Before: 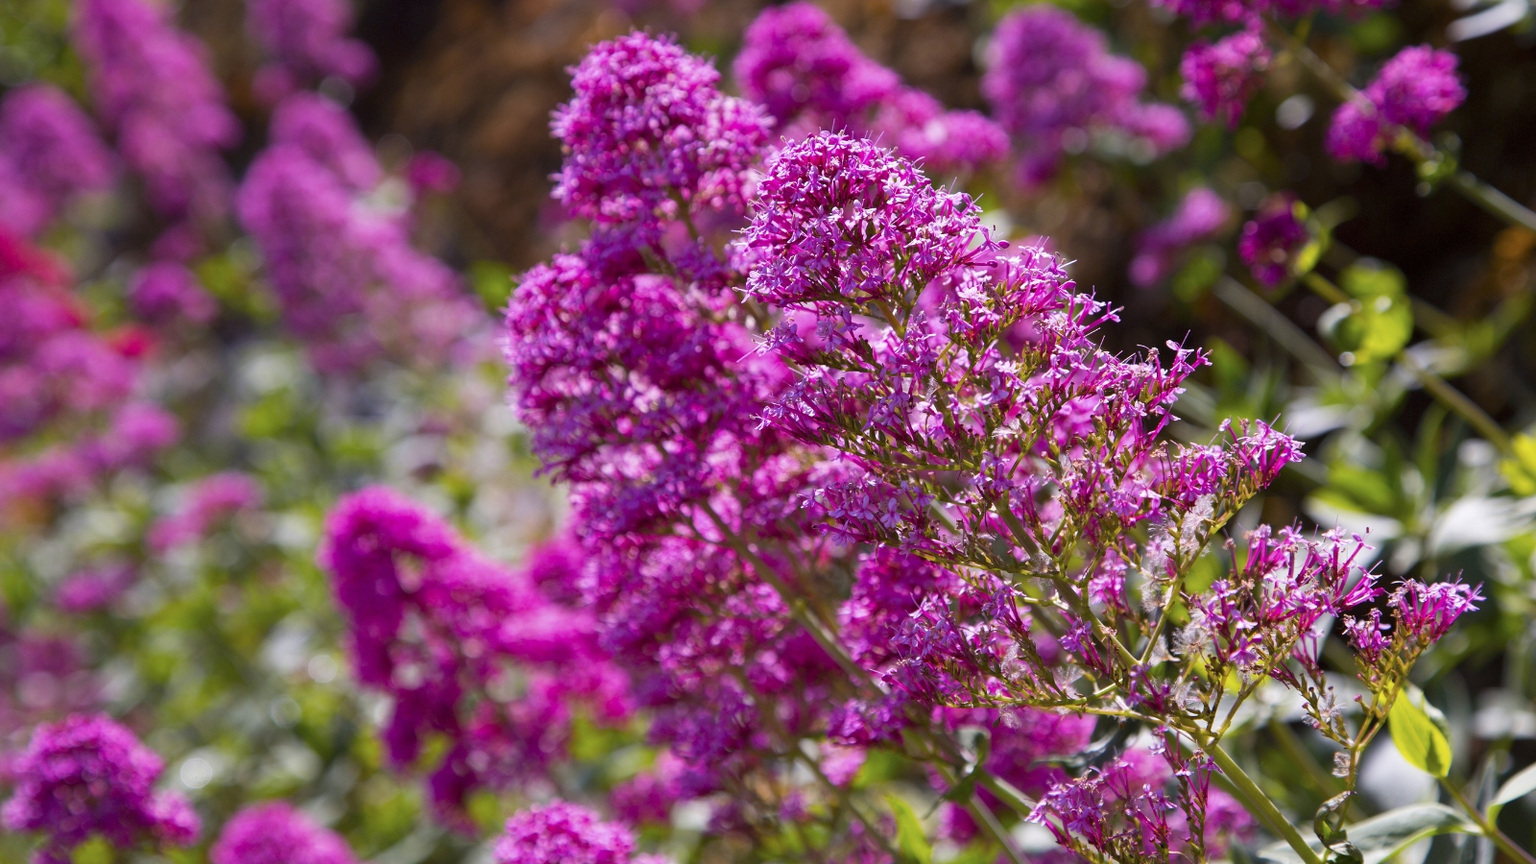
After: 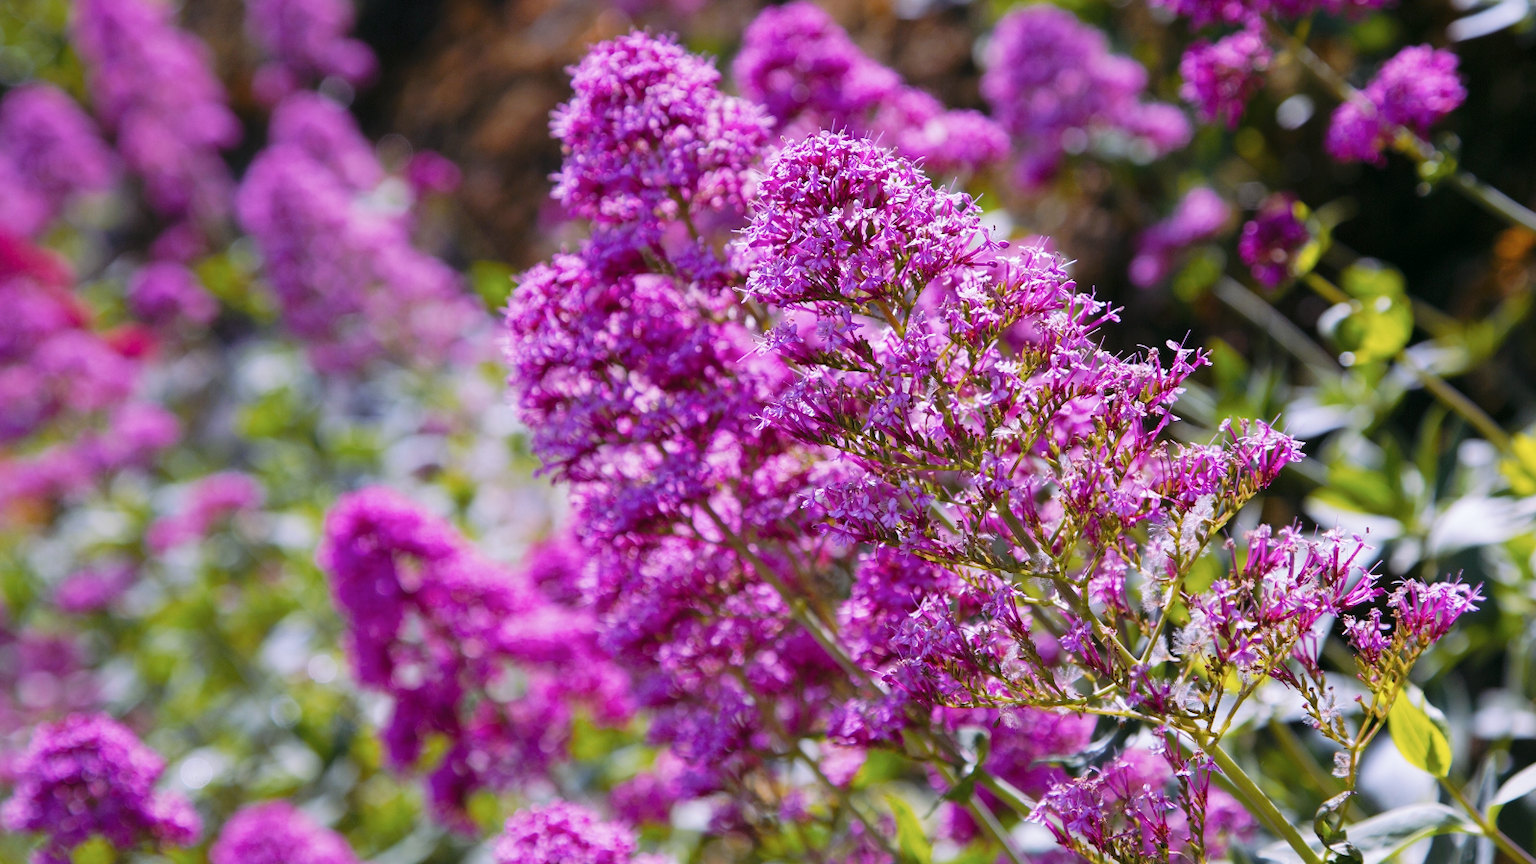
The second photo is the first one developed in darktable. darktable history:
tone curve: curves: ch0 [(0, 0) (0.003, 0.005) (0.011, 0.011) (0.025, 0.022) (0.044, 0.038) (0.069, 0.062) (0.1, 0.091) (0.136, 0.128) (0.177, 0.183) (0.224, 0.246) (0.277, 0.325) (0.335, 0.403) (0.399, 0.473) (0.468, 0.557) (0.543, 0.638) (0.623, 0.709) (0.709, 0.782) (0.801, 0.847) (0.898, 0.923) (1, 1)], preserve colors none
color look up table: target L [94.57, 89.81, 88.26, 87.89, 84.68, 69.96, 70.57, 64.02, 48.65, 44.18, 23.35, 4.529, 200.28, 79.32, 77.22, 72.05, 70.21, 63.92, 49.94, 56.68, 56.81, 47.79, 42.01, 42.74, 35.06, 31.75, 32.52, 95.83, 79.42, 60.32, 70.51, 57.3, 55.83, 53.13, 41.46, 36.95, 36, 38.31, 37.34, 32.34, 18.8, 11.84, 87.21, 65.09, 65.68, 53.45, 39.57, 36.38, 15.34], target a [-2.833, -26.57, -18.29, -39.23, -55.39, -40.8, -16.51, -64.61, -45.82, -31.99, -23.17, -7.634, 0, 24.33, 12.35, 29.98, 6.681, 36.73, 74.26, 0.153, 26.5, 77.07, 45.9, 64.37, 36.58, 49.56, 49.88, 3.245, 25.48, 65.88, 54.98, 79.28, -0.384, 7.795, 11.7, 57.98, 39.26, 27.87, 57.18, -0.031, 21.46, 25.72, -17.65, -33.46, -2.187, -16.42, -3.081, -18.51, 2.251], target b [2.928, 51.09, 89.8, -10.19, 8.016, 19.22, -10.25, 59.87, 31.83, 41.82, 25.68, 5.3, 0, 14.77, -11.82, 59.87, 46.43, -7.315, 33.38, 16.5, 34.9, 55.58, 13.78, 51, 40.25, 12.36, 38.67, -4.727, -27.56, -25.07, -43.34, -47.2, -67.74, -16.42, -60.65, -13.77, -27.07, -84.78, -66.95, -6.071, -50.73, -0.661, -15.53, -33.09, -33.9, -50, -29.45, -16.12, -22.82], num patches 49
